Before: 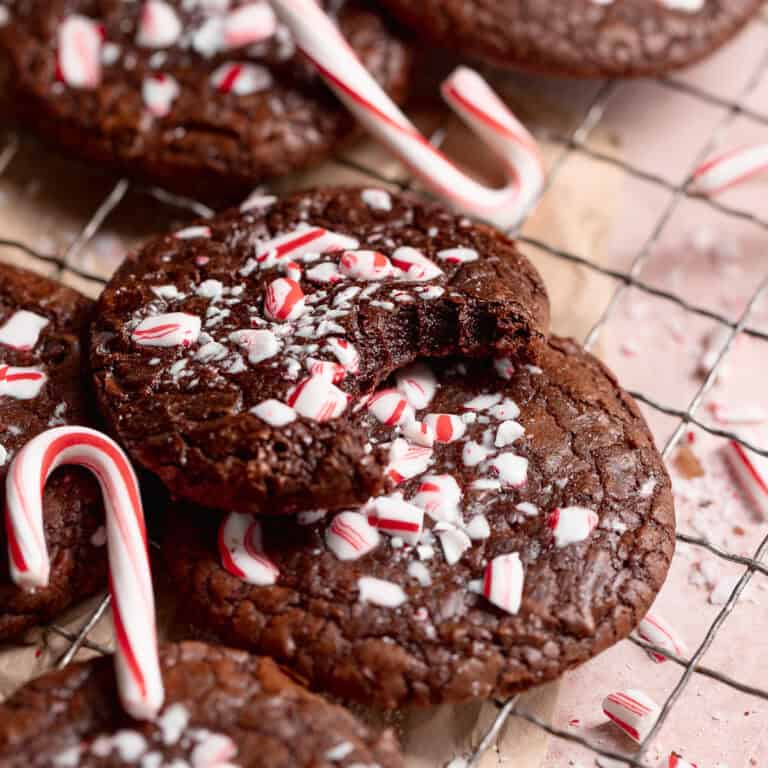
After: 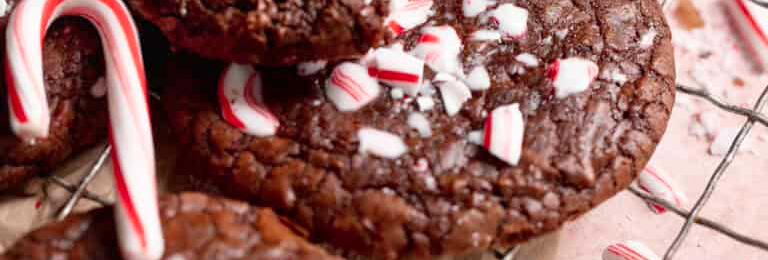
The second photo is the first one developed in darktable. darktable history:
local contrast: mode bilateral grid, contrast 20, coarseness 50, detail 119%, midtone range 0.2
crop and rotate: top 58.58%, bottom 7.523%
contrast brightness saturation: contrast 0.033, brightness 0.06, saturation 0.132
